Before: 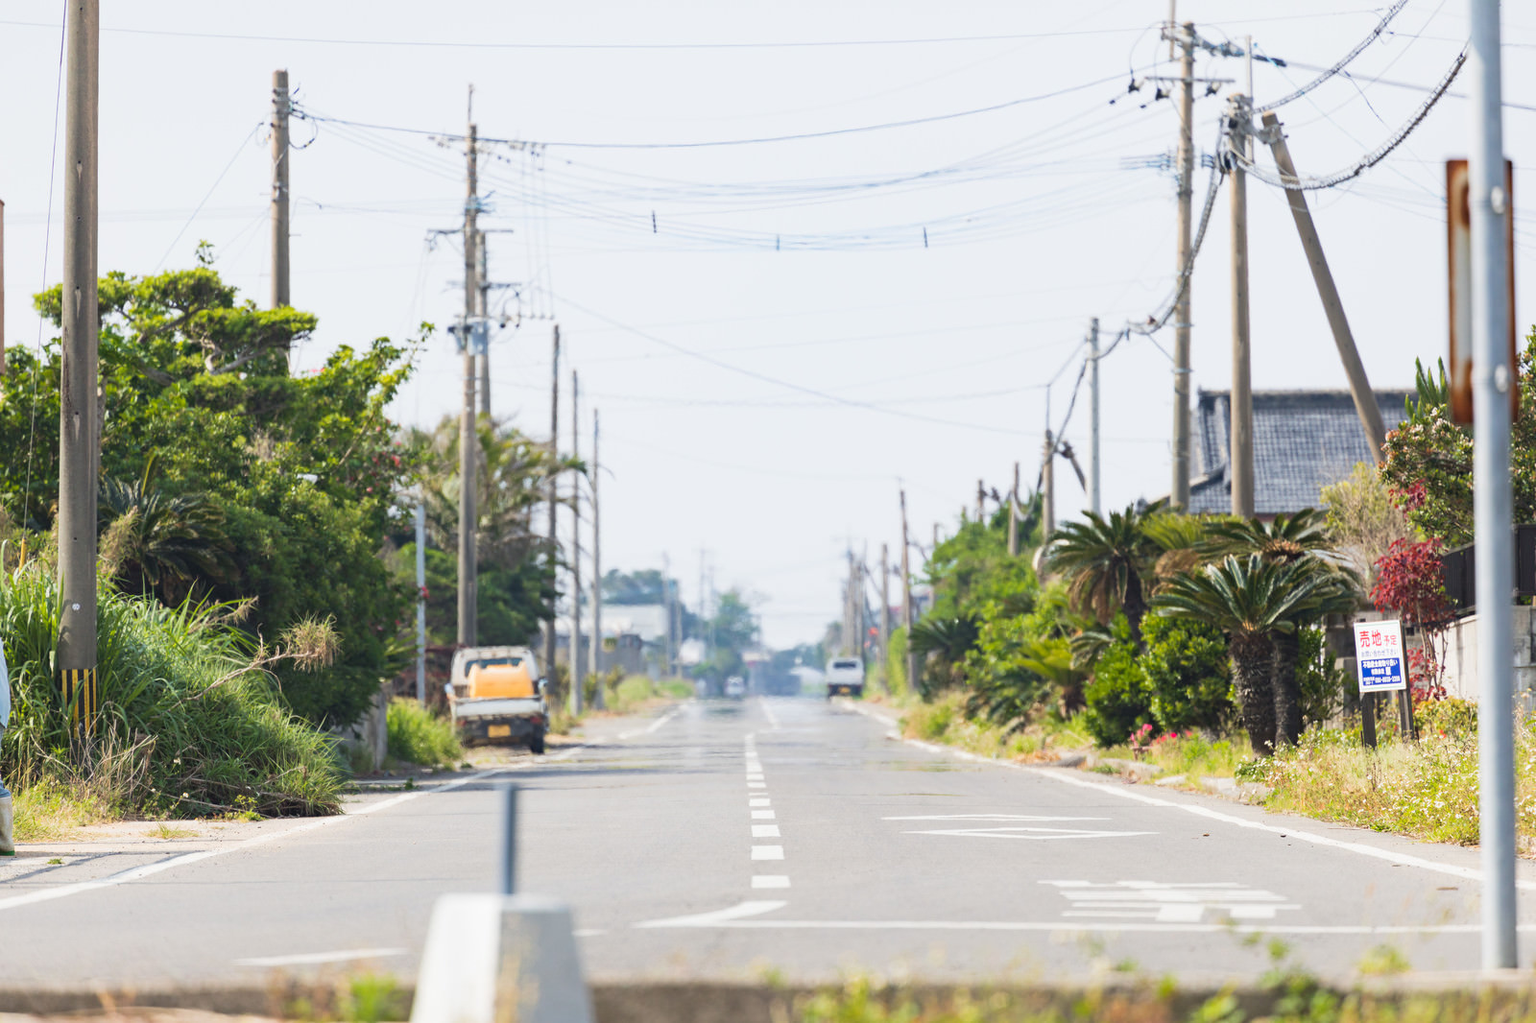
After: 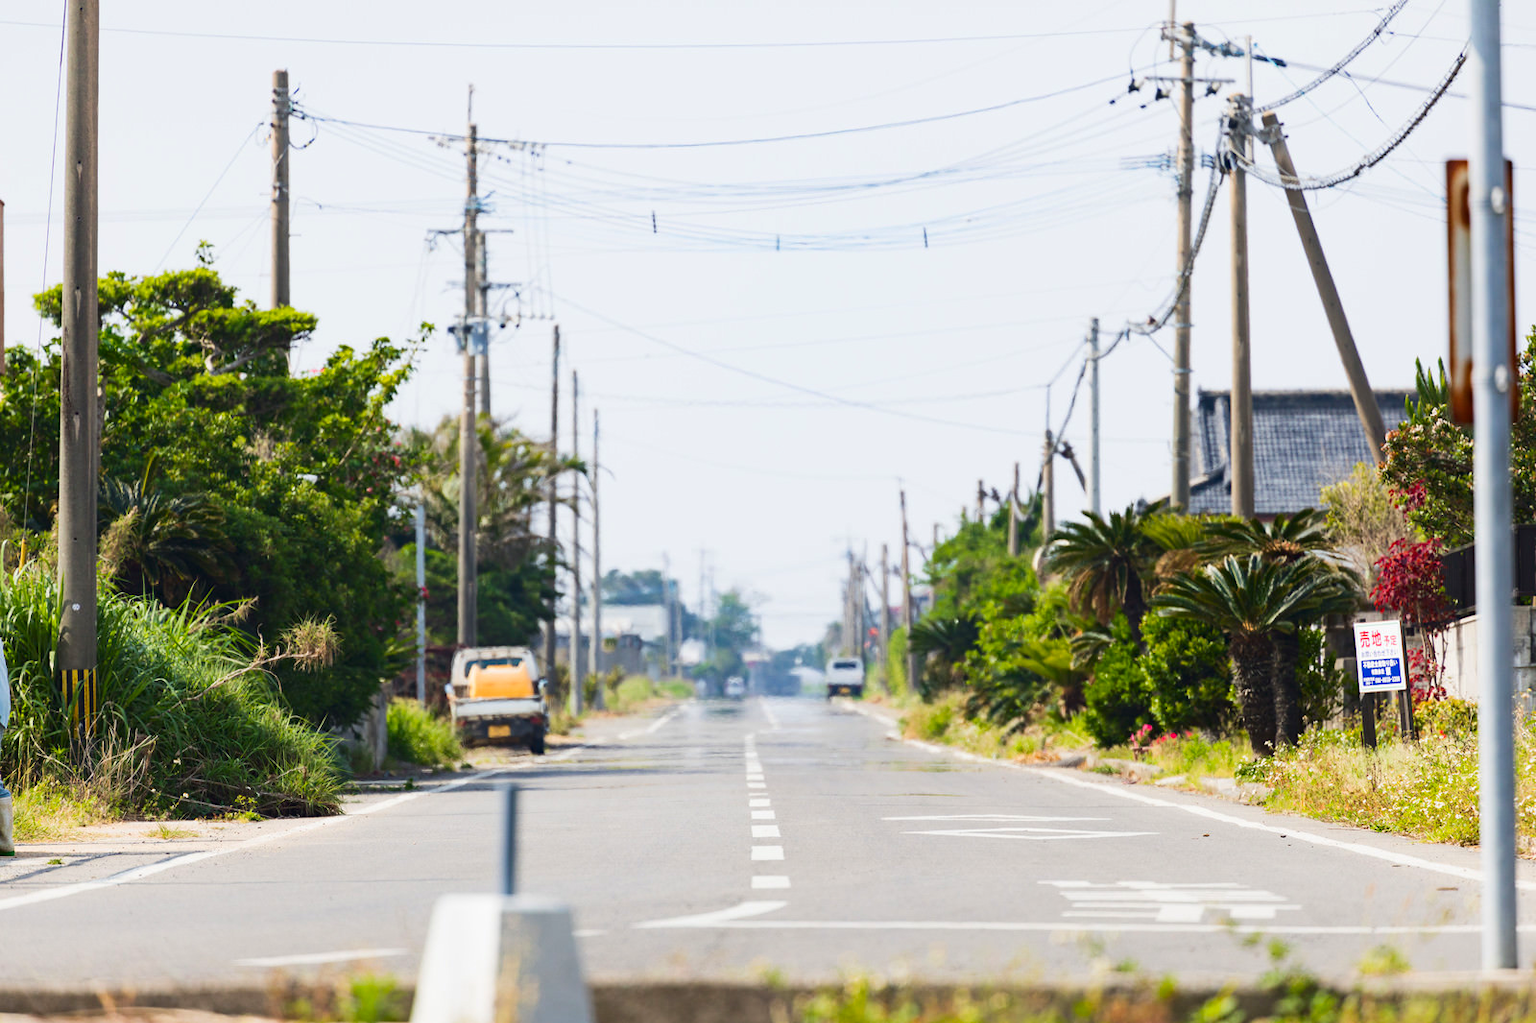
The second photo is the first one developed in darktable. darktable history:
contrast brightness saturation: contrast 0.123, brightness -0.116, saturation 0.204
